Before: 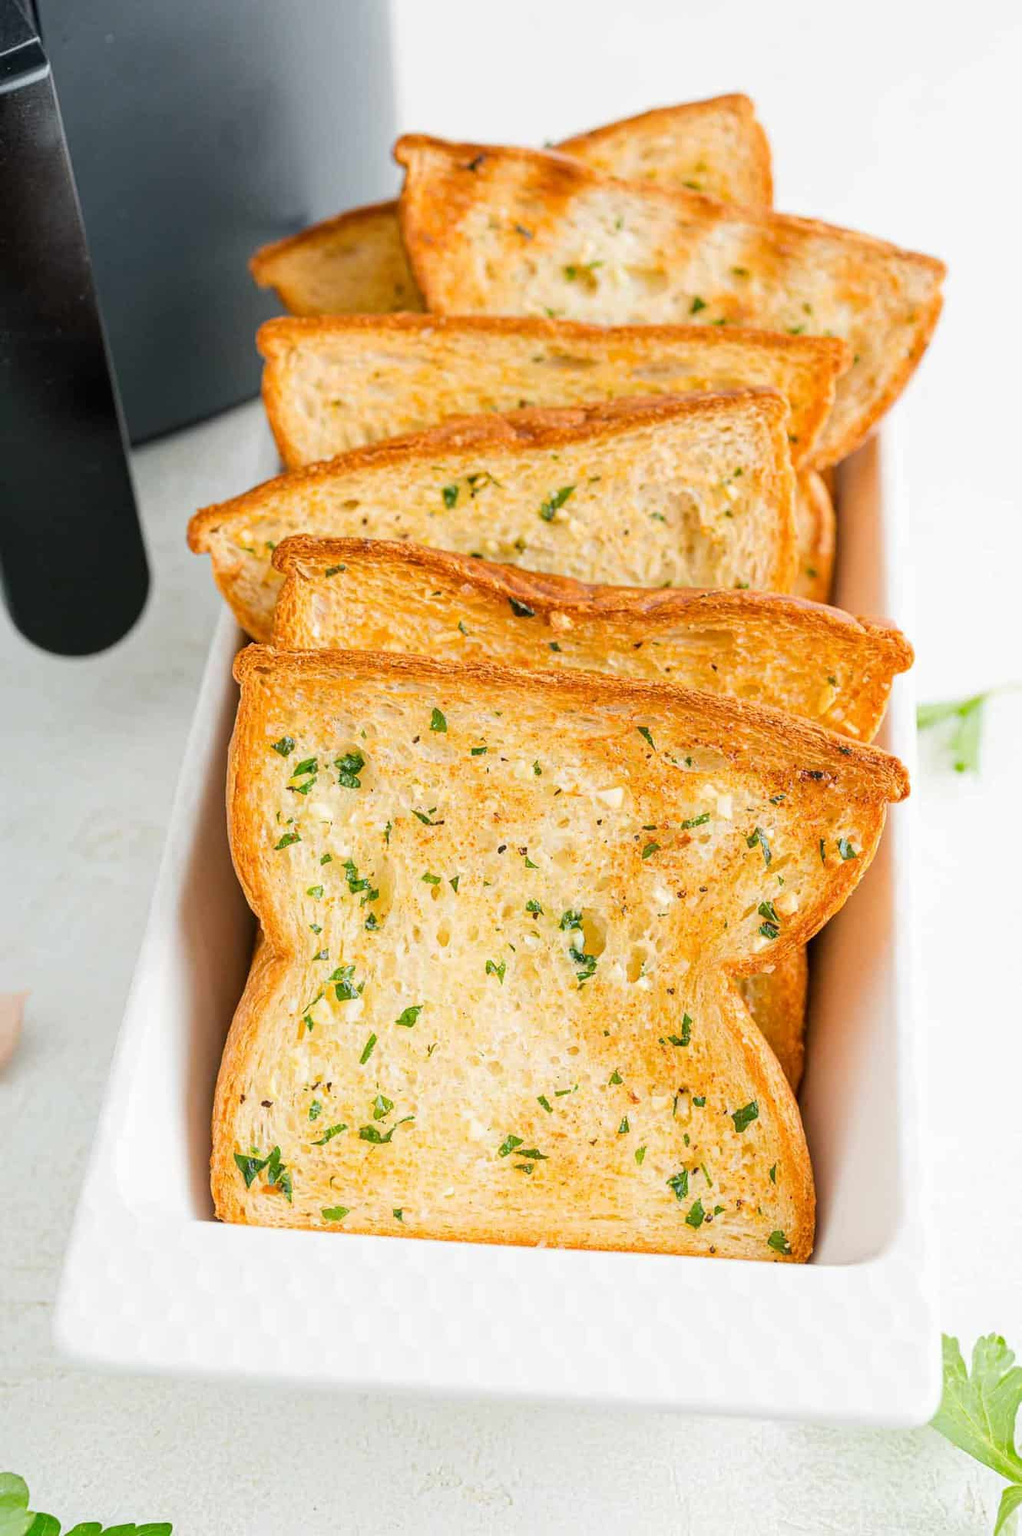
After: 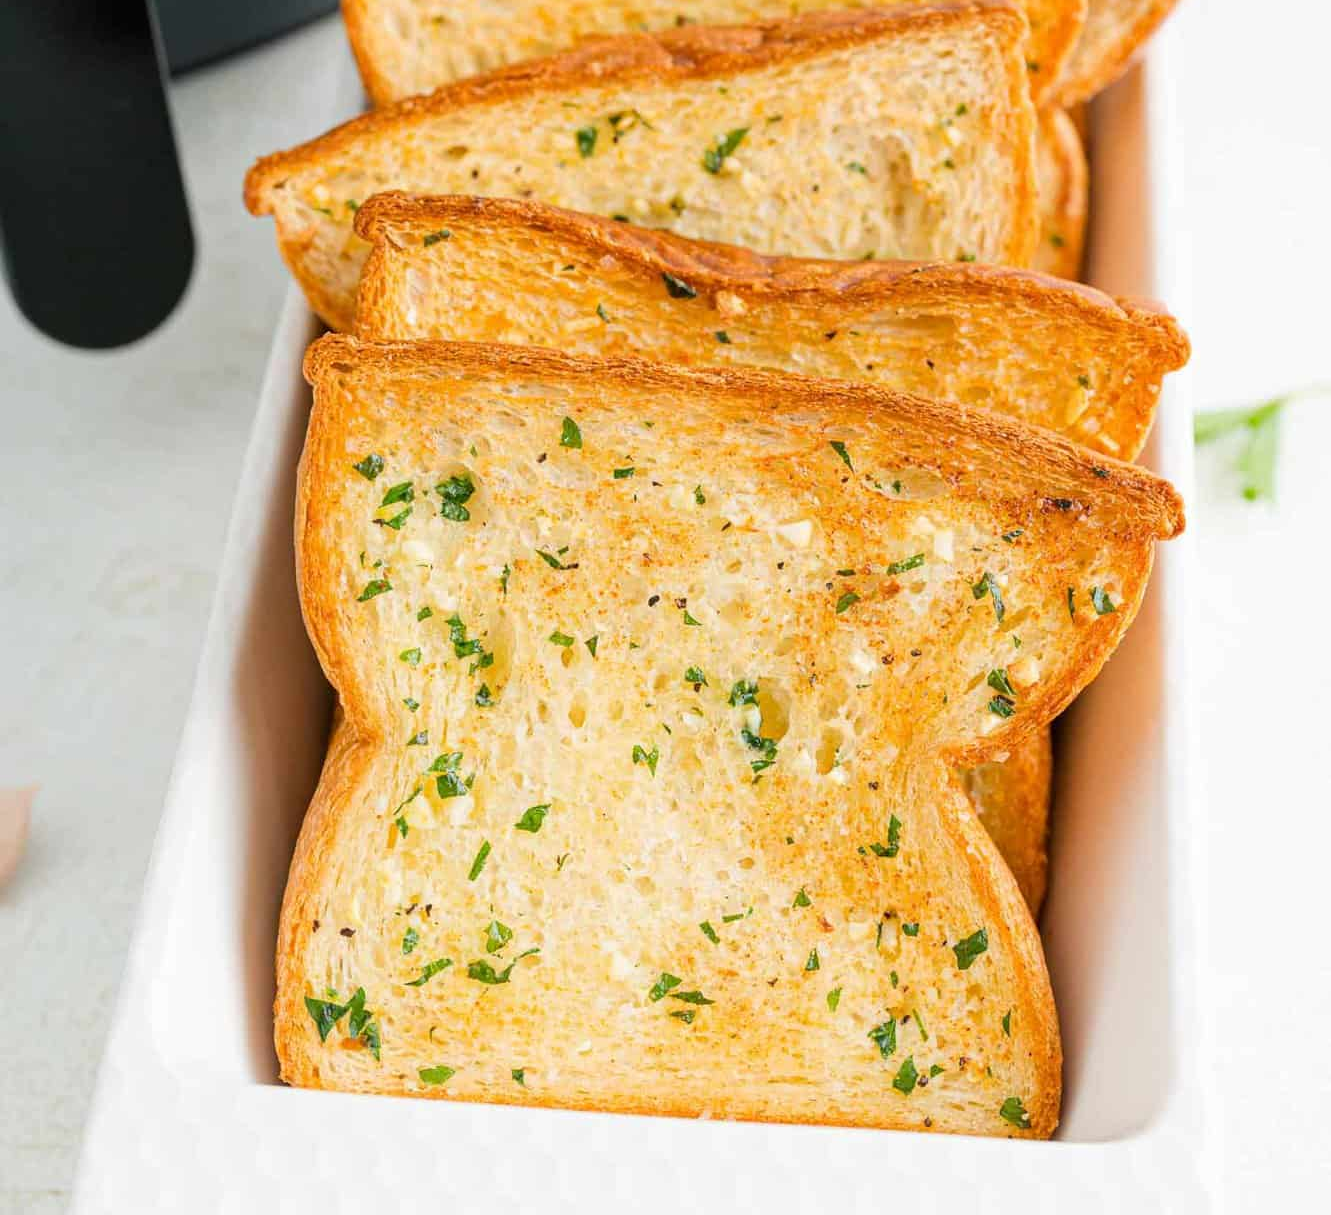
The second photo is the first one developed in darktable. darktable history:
crop and rotate: top 25.264%, bottom 13.982%
